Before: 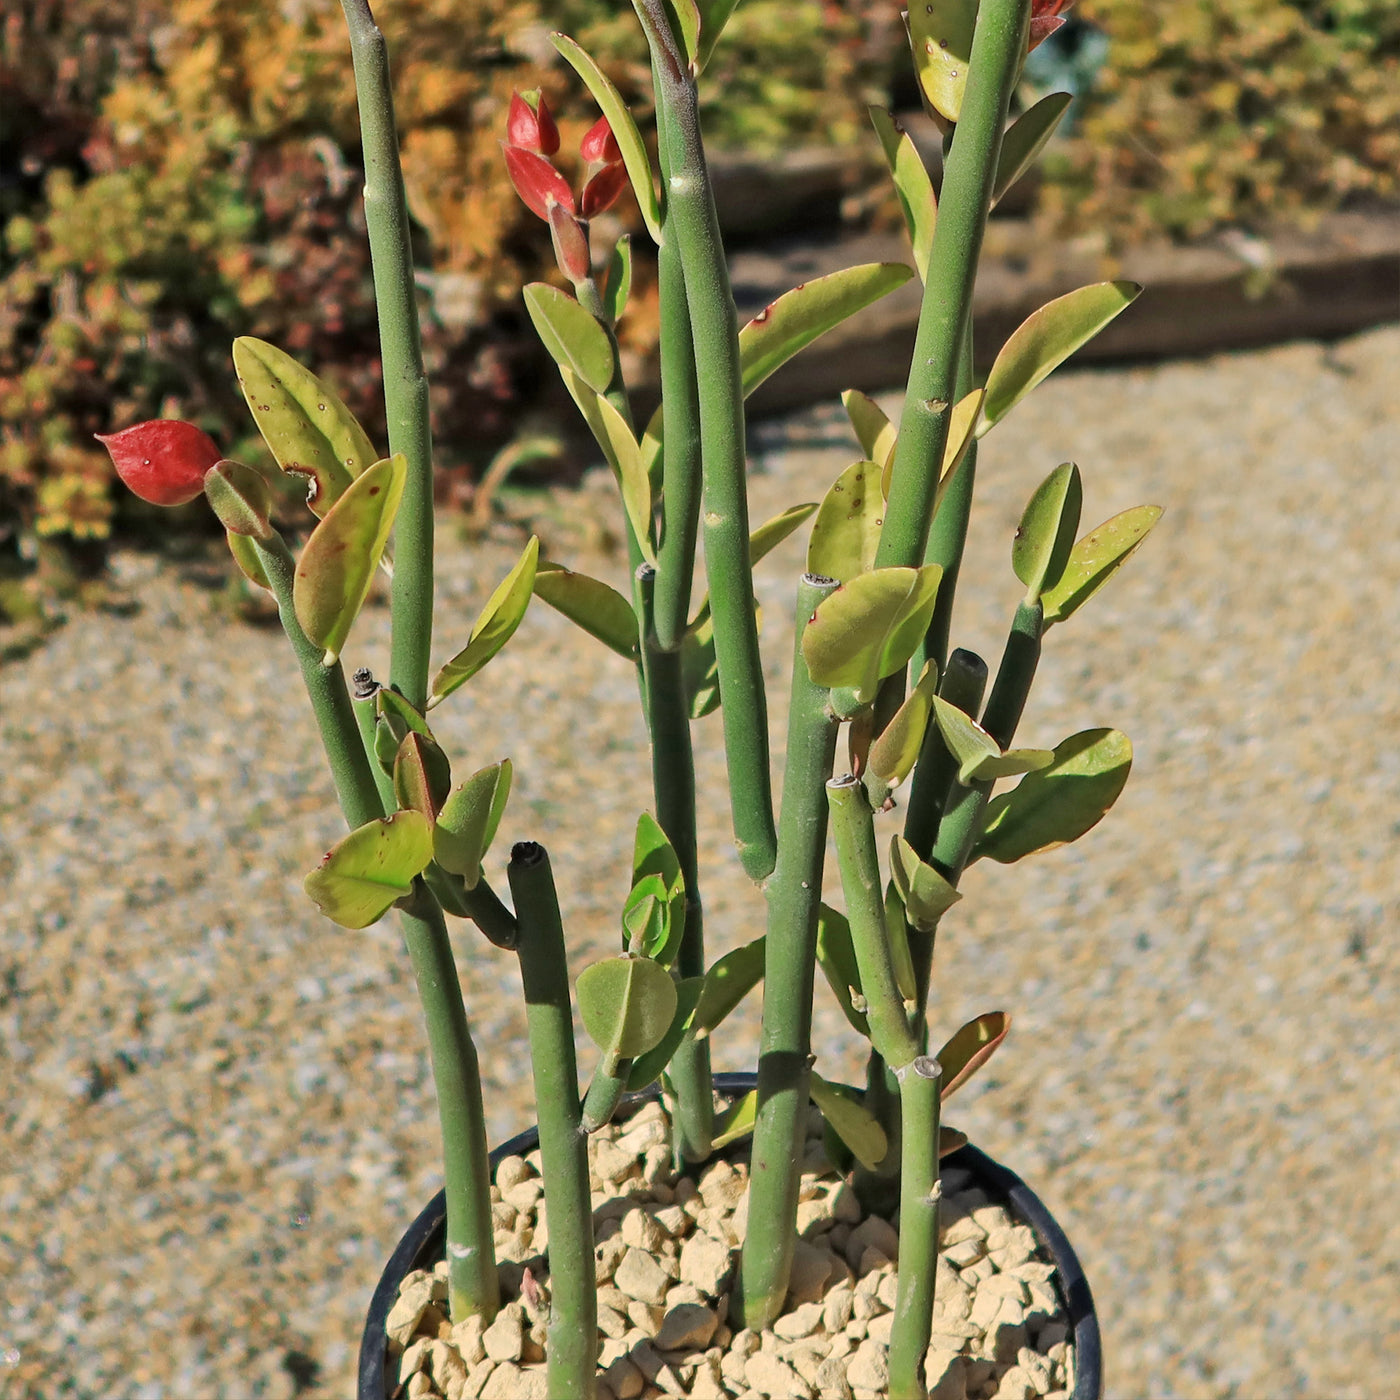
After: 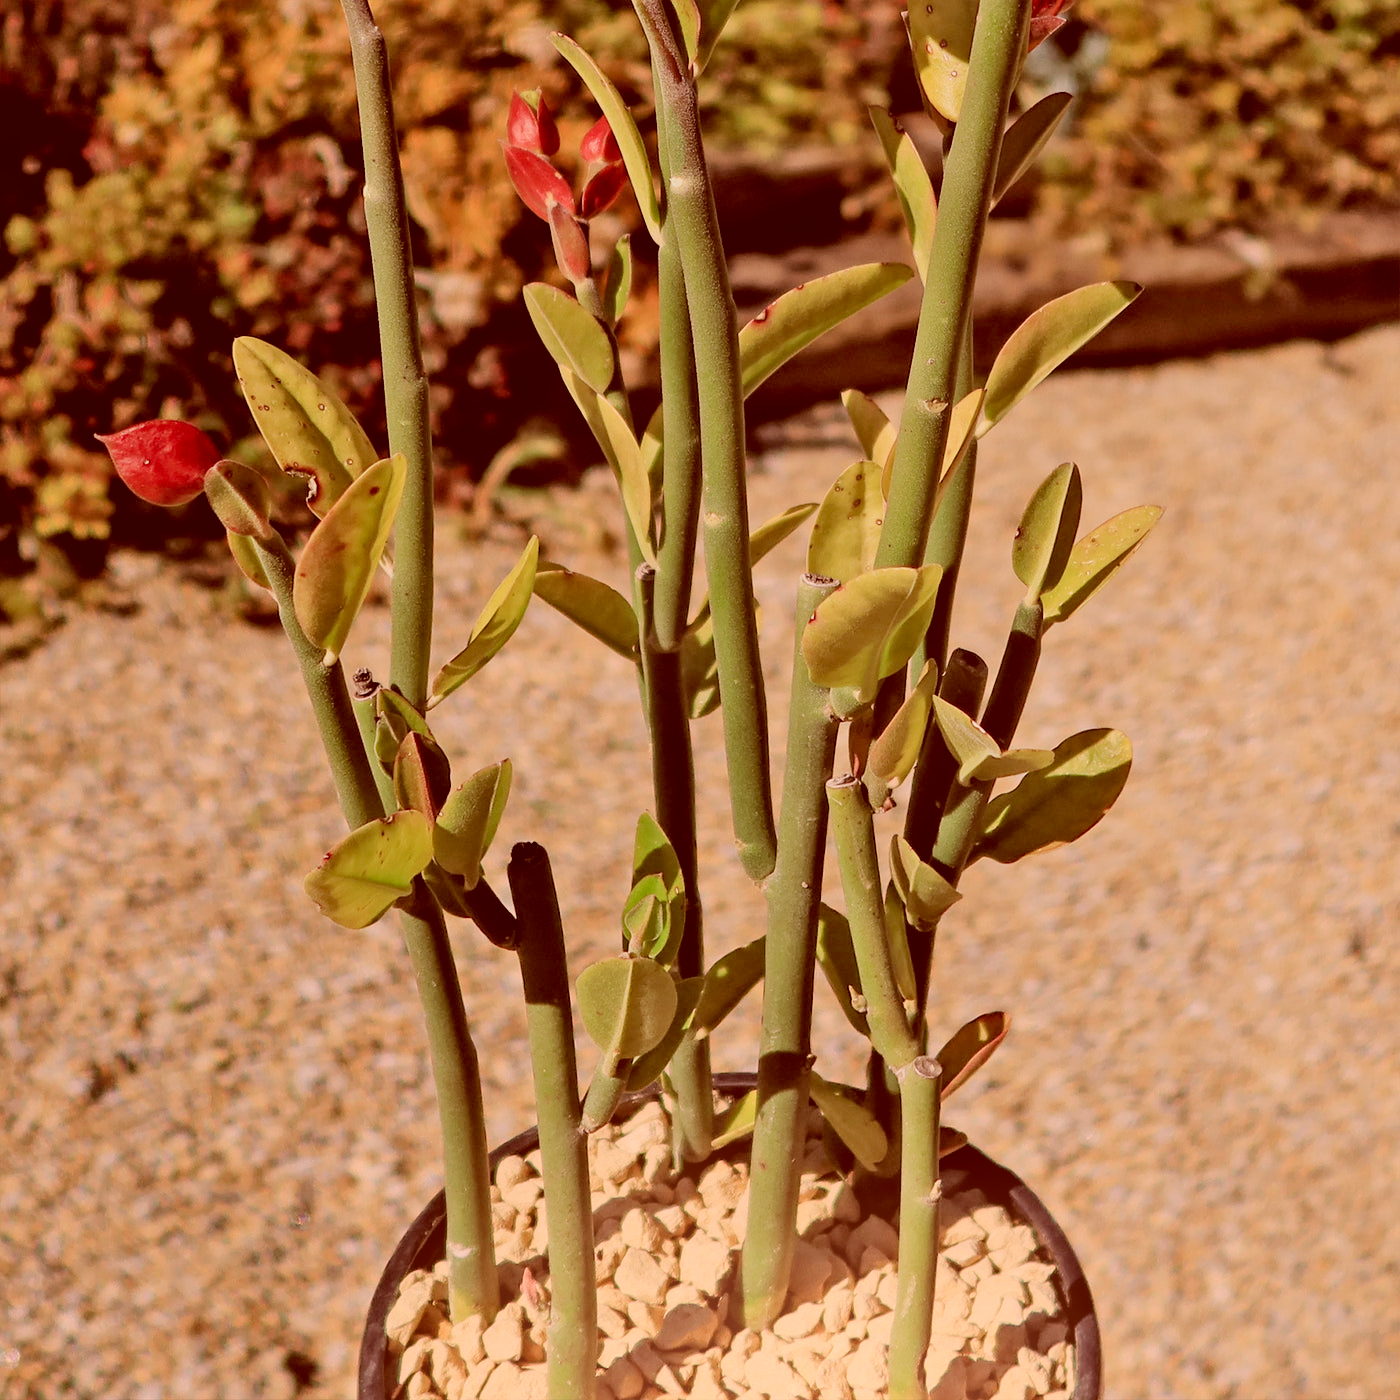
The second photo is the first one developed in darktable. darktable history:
bloom: on, module defaults
color correction: highlights a* 9.03, highlights b* 8.71, shadows a* 40, shadows b* 40, saturation 0.8
filmic rgb: threshold 3 EV, hardness 4.17, latitude 50%, contrast 1.1, preserve chrominance max RGB, color science v6 (2022), contrast in shadows safe, contrast in highlights safe, enable highlight reconstruction true
